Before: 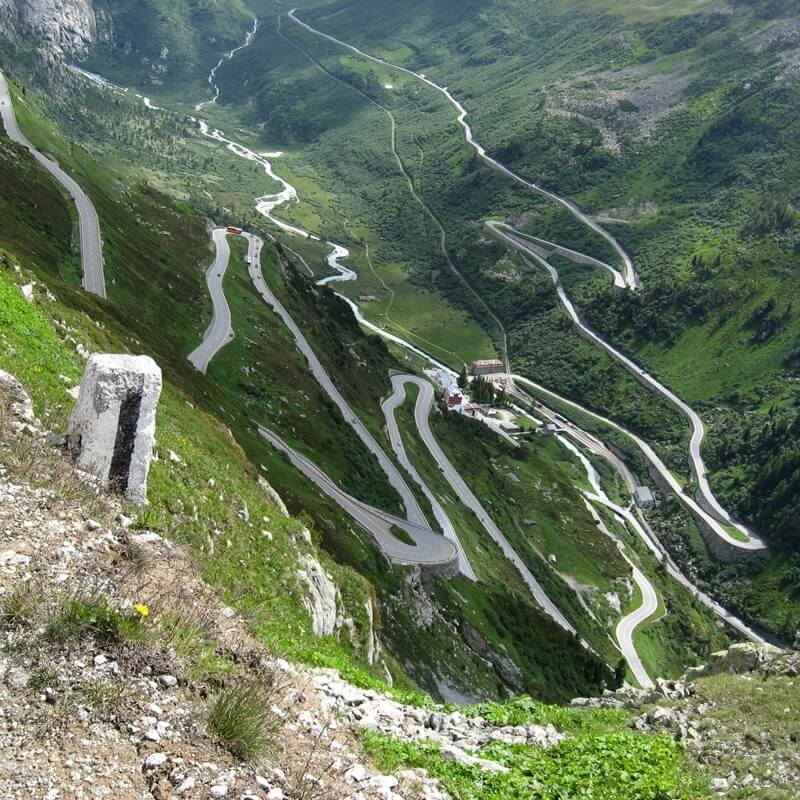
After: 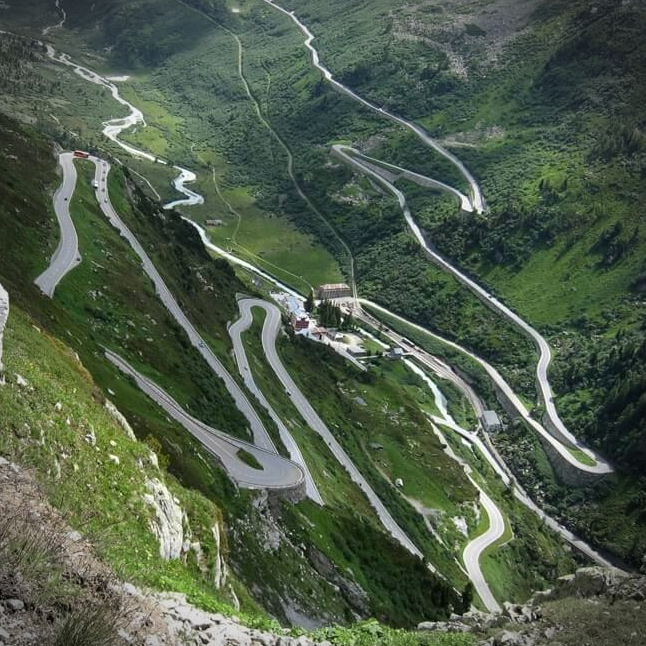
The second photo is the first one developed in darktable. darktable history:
crop: left 19.236%, top 9.549%, right 0%, bottom 9.685%
vignetting: fall-off radius 45.86%, brightness -0.715, saturation -0.486
